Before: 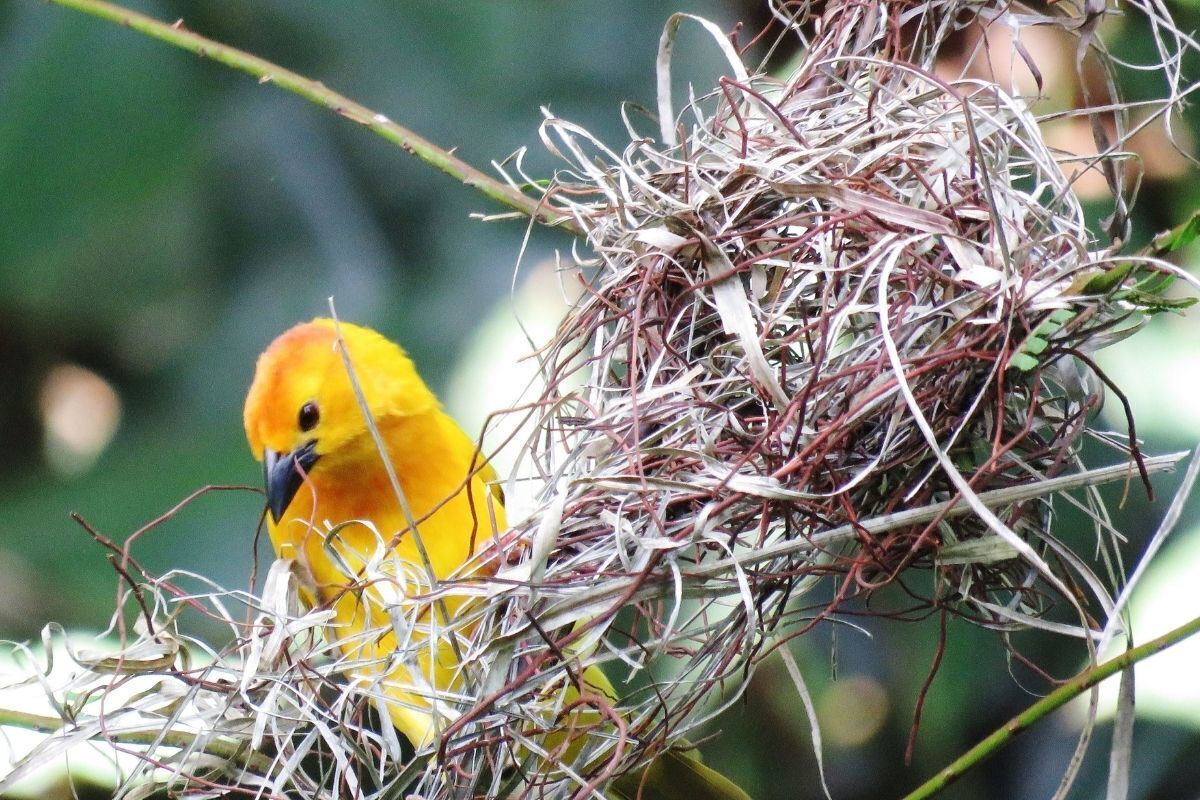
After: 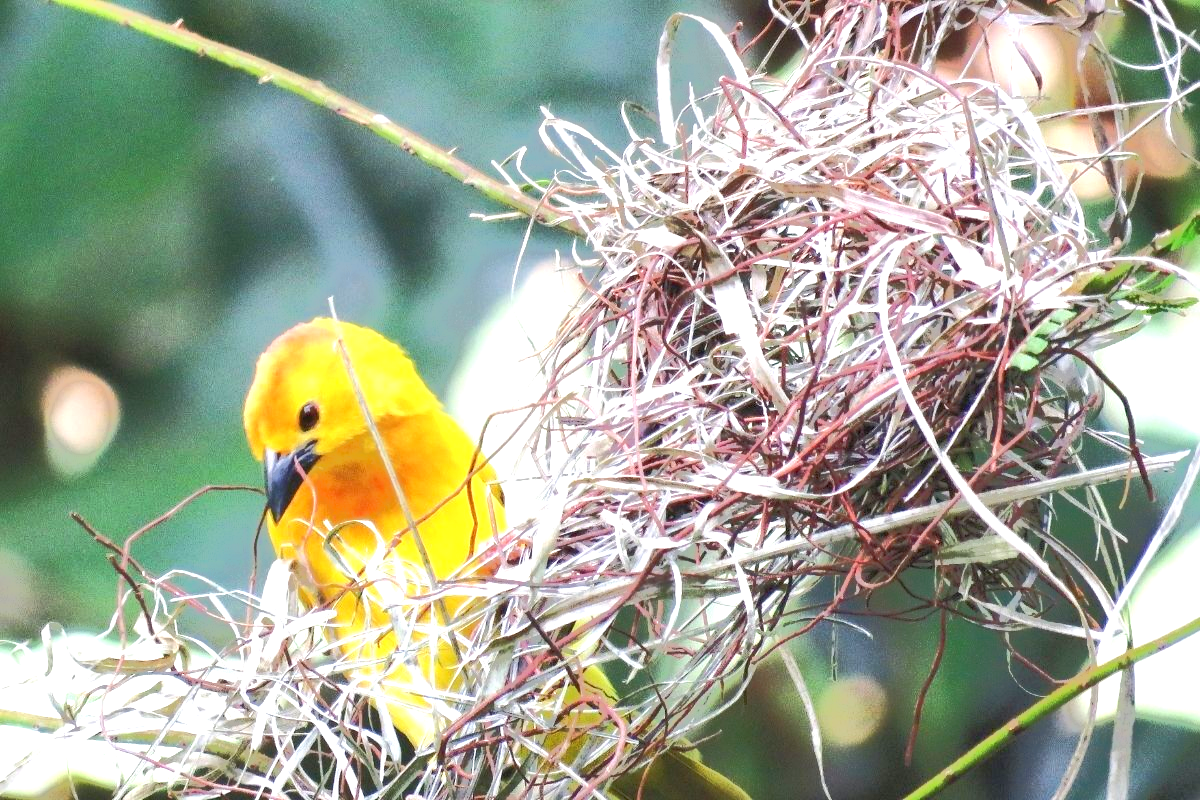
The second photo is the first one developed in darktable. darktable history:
tone equalizer: -7 EV -0.644 EV, -6 EV 1.02 EV, -5 EV -0.434 EV, -4 EV 0.459 EV, -3 EV 0.438 EV, -2 EV 0.176 EV, -1 EV -0.136 EV, +0 EV -0.388 EV, smoothing diameter 24.98%, edges refinement/feathering 9.52, preserve details guided filter
exposure: black level correction 0, exposure 1.2 EV, compensate highlight preservation false
